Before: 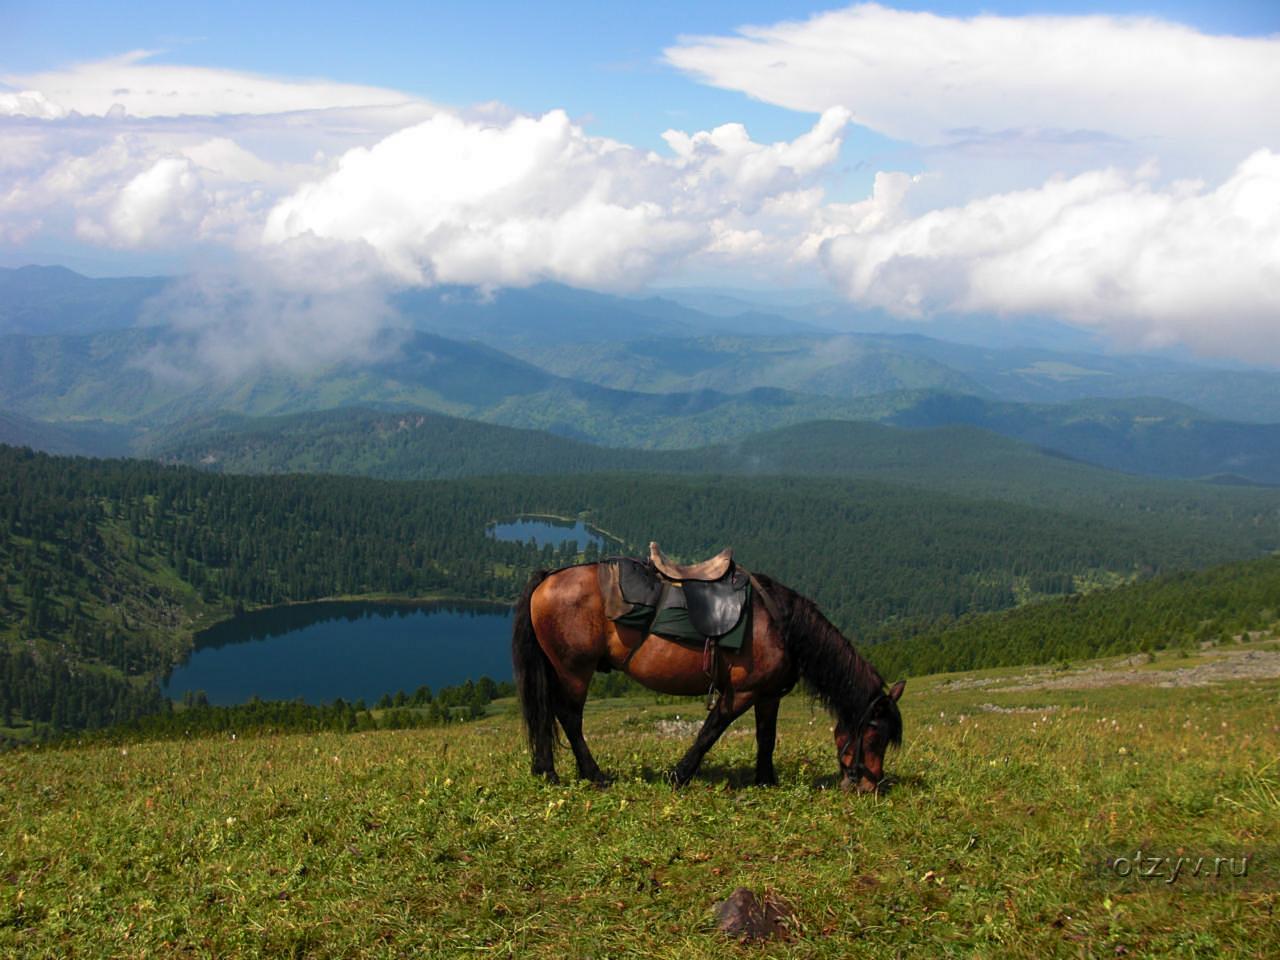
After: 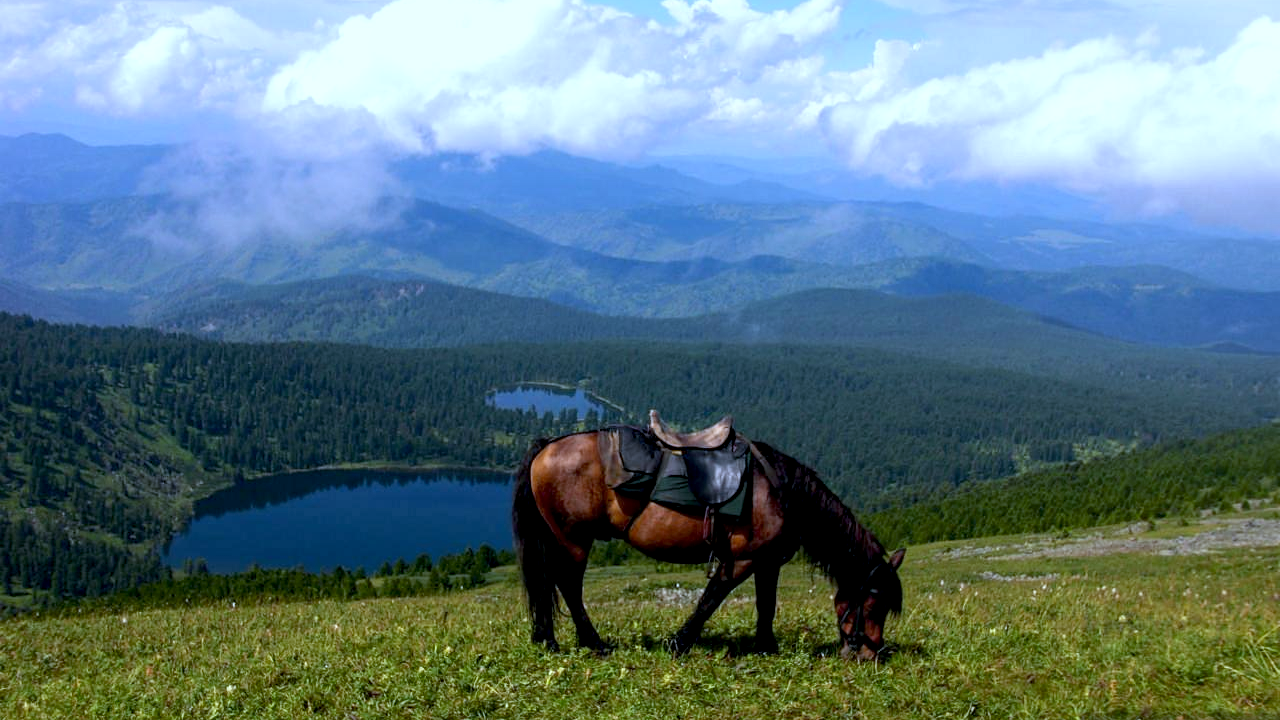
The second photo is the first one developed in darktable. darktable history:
white balance: red 0.871, blue 1.249
tone equalizer: on, module defaults
crop: top 13.819%, bottom 11.169%
local contrast: on, module defaults
exposure: black level correction 0.007, exposure 0.093 EV, compensate highlight preservation false
